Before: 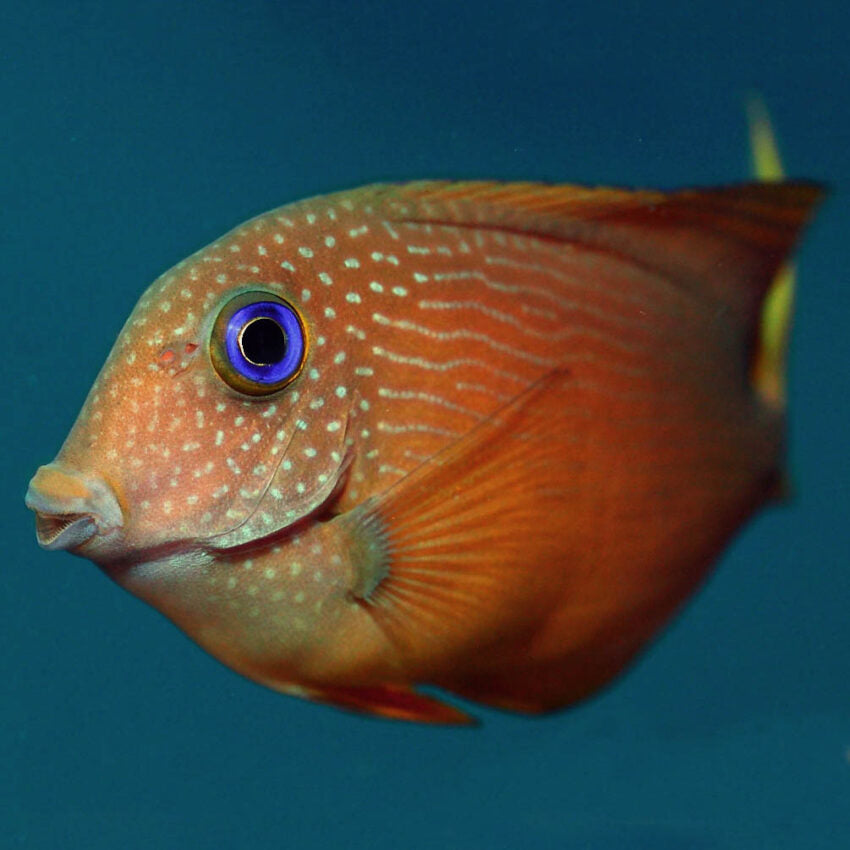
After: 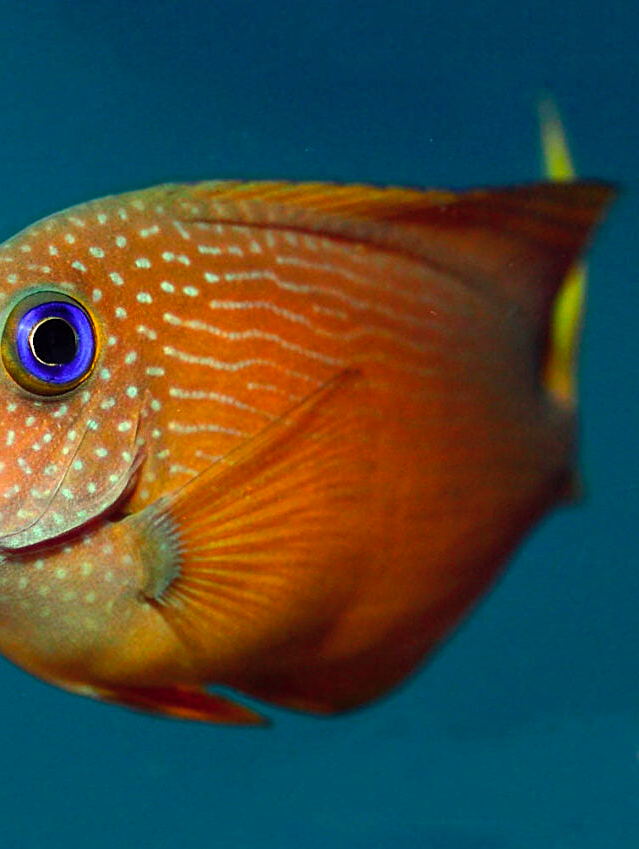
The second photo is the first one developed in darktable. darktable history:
color balance rgb: perceptual saturation grading › global saturation 42.84%, perceptual brilliance grading › highlights 6.607%, perceptual brilliance grading › mid-tones 17.747%, perceptual brilliance grading › shadows -5.347%, global vibrance -24.497%
contrast brightness saturation: contrast 0.054, brightness 0.06, saturation 0.014
crop and rotate: left 24.742%
sharpen: amount 0.204
